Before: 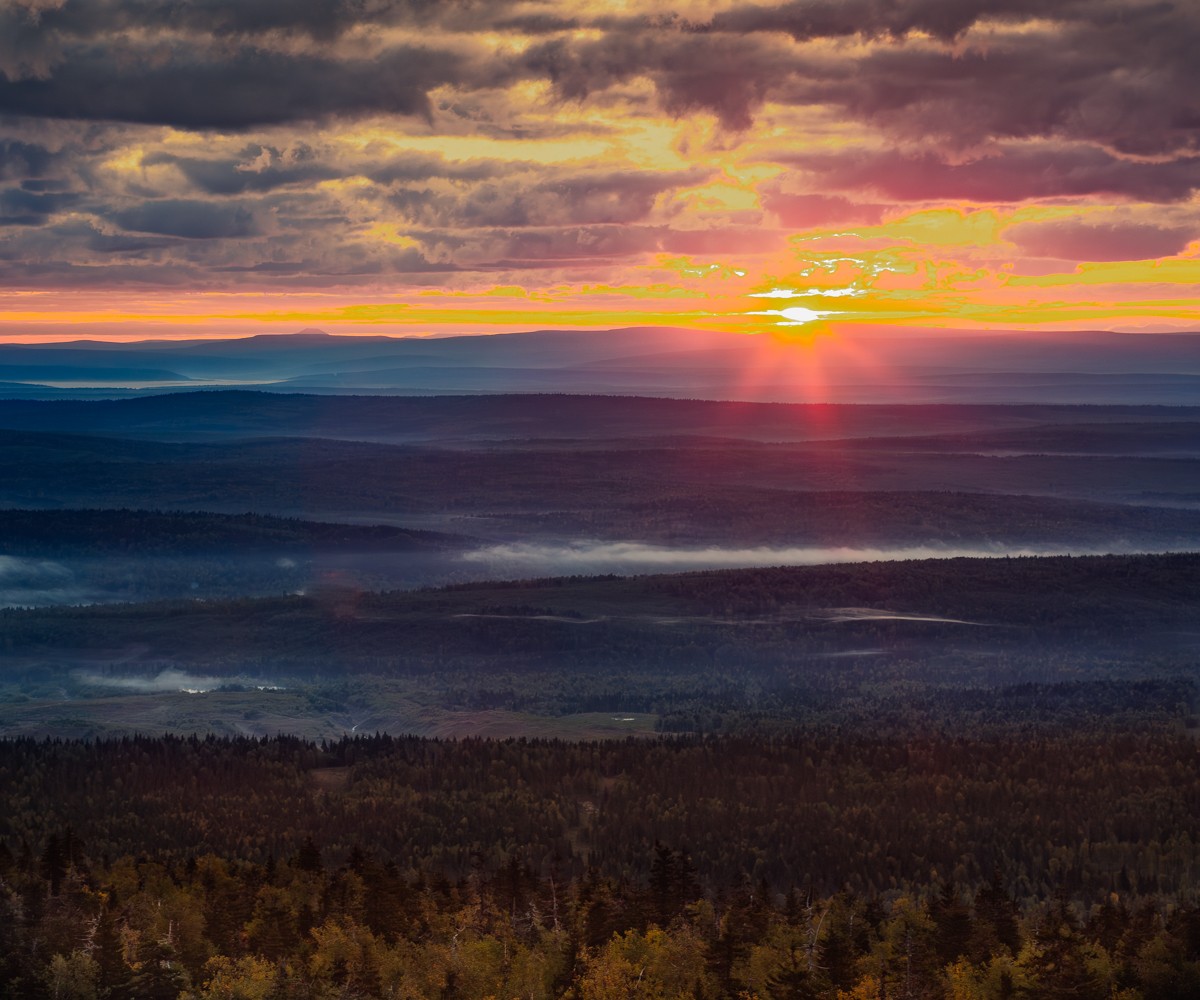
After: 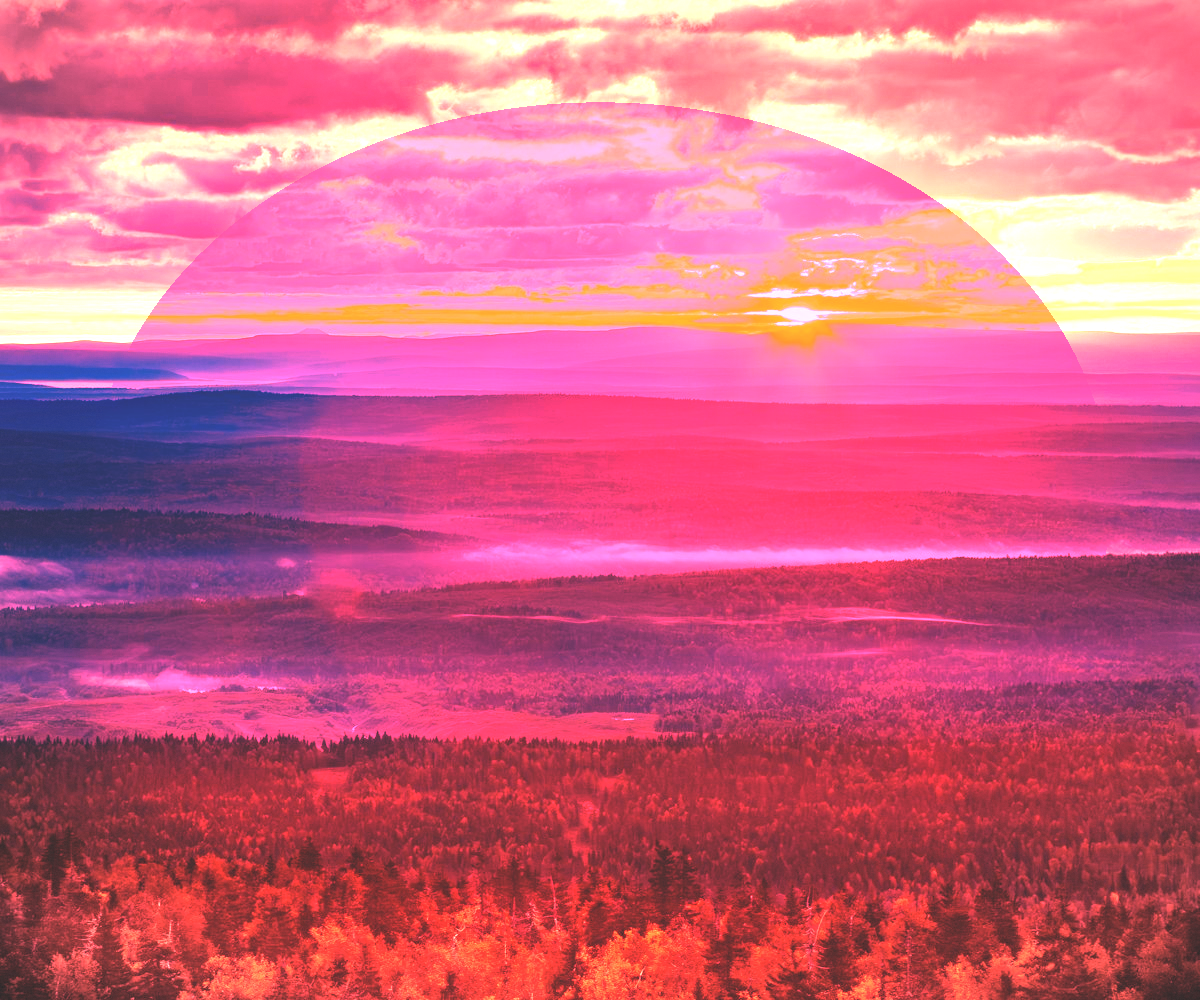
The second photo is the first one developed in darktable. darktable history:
rotate and perspective: automatic cropping original format, crop left 0, crop top 0
vignetting: fall-off start 85%, fall-off radius 80%, brightness -0.182, saturation -0.3, width/height ratio 1.219, dithering 8-bit output, unbound false
exposure: black level correction -0.028, compensate highlight preservation false
white balance: red 4.26, blue 1.802
